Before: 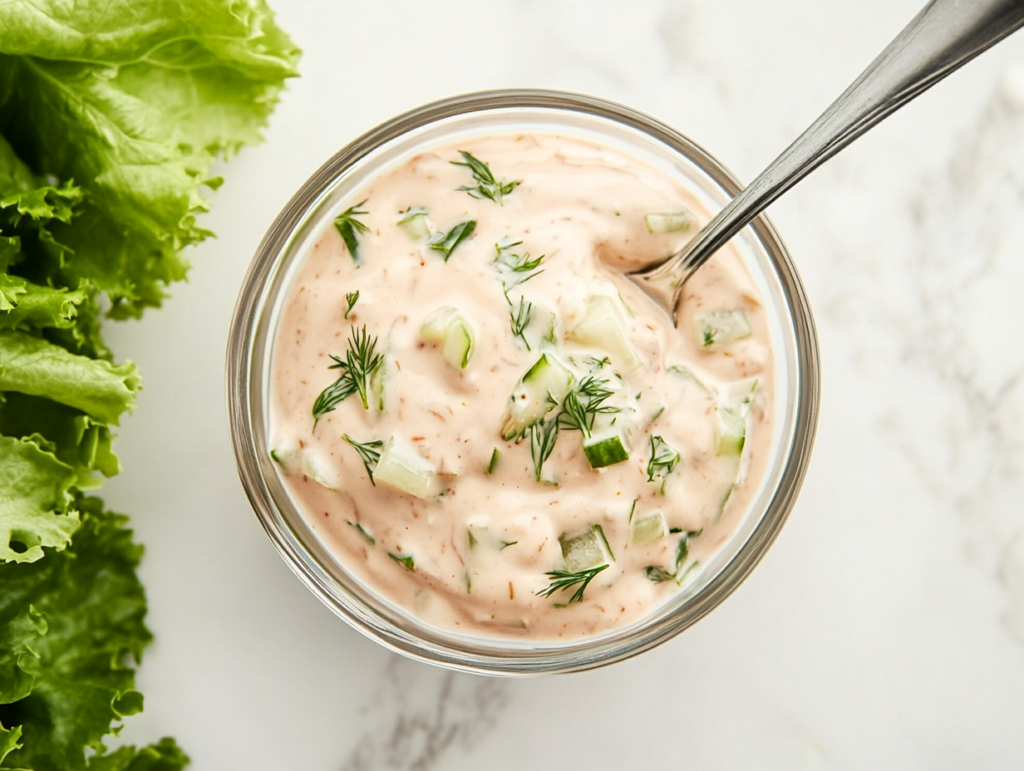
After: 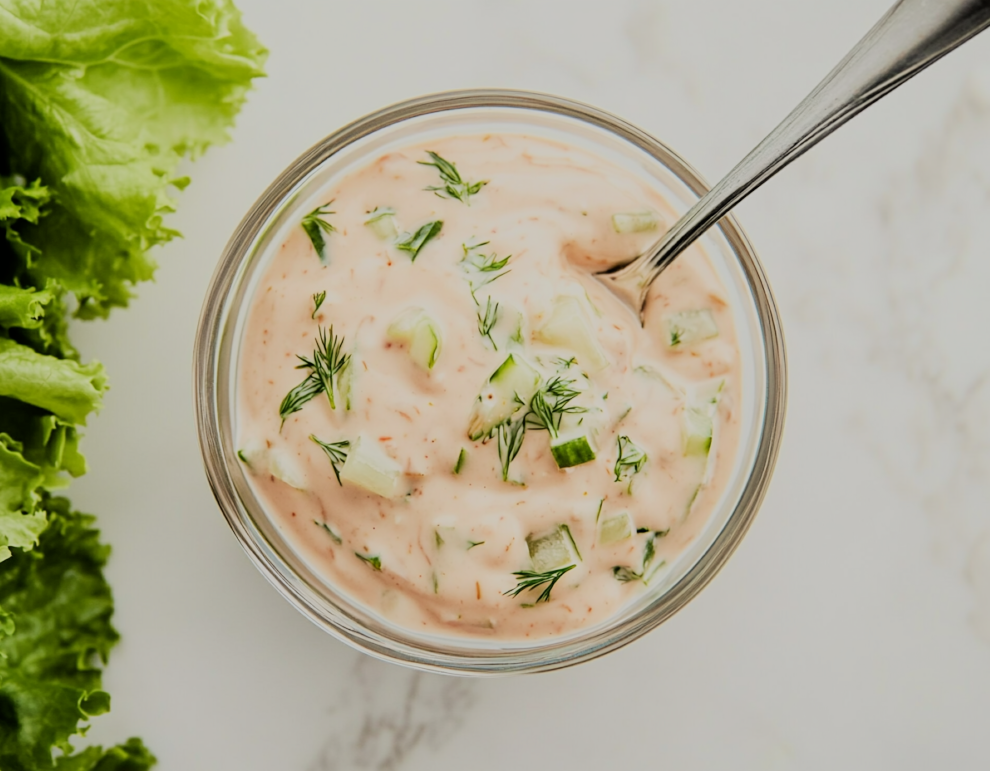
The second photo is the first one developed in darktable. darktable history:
filmic rgb: black relative exposure -6.15 EV, white relative exposure 6.96 EV, hardness 2.23, color science v6 (2022)
crop and rotate: left 3.238%
